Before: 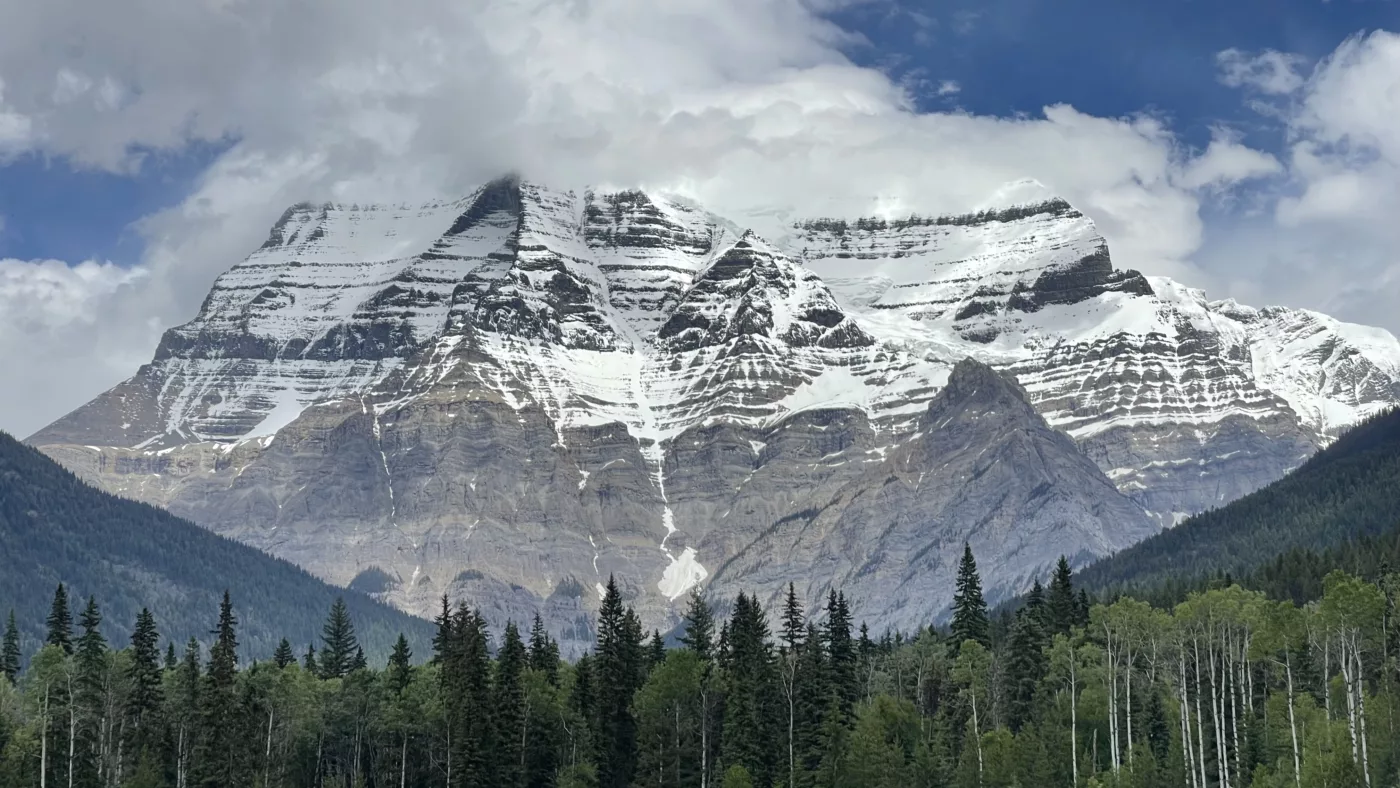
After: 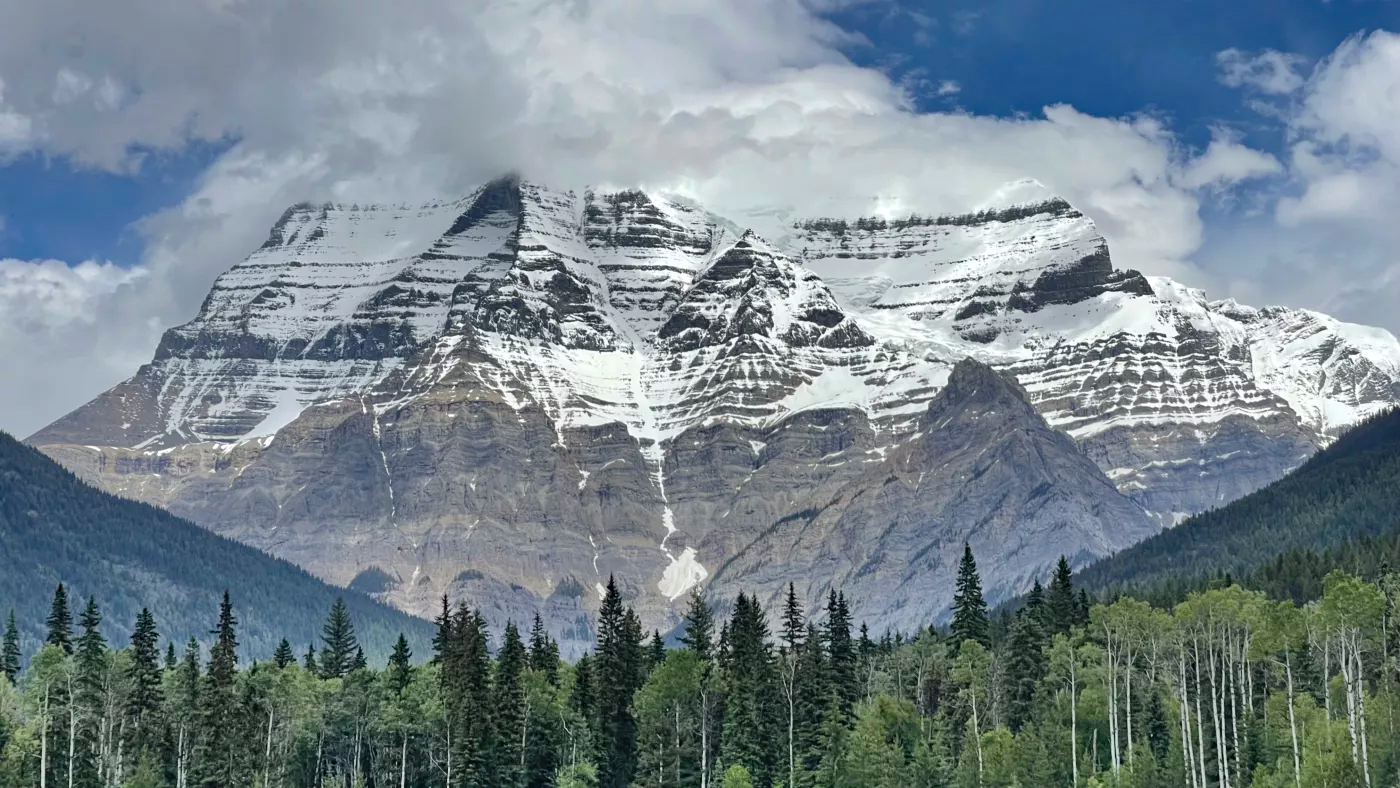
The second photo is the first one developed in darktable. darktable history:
shadows and highlights: shadows 75, highlights -25, soften with gaussian
haze removal: compatibility mode true, adaptive false
